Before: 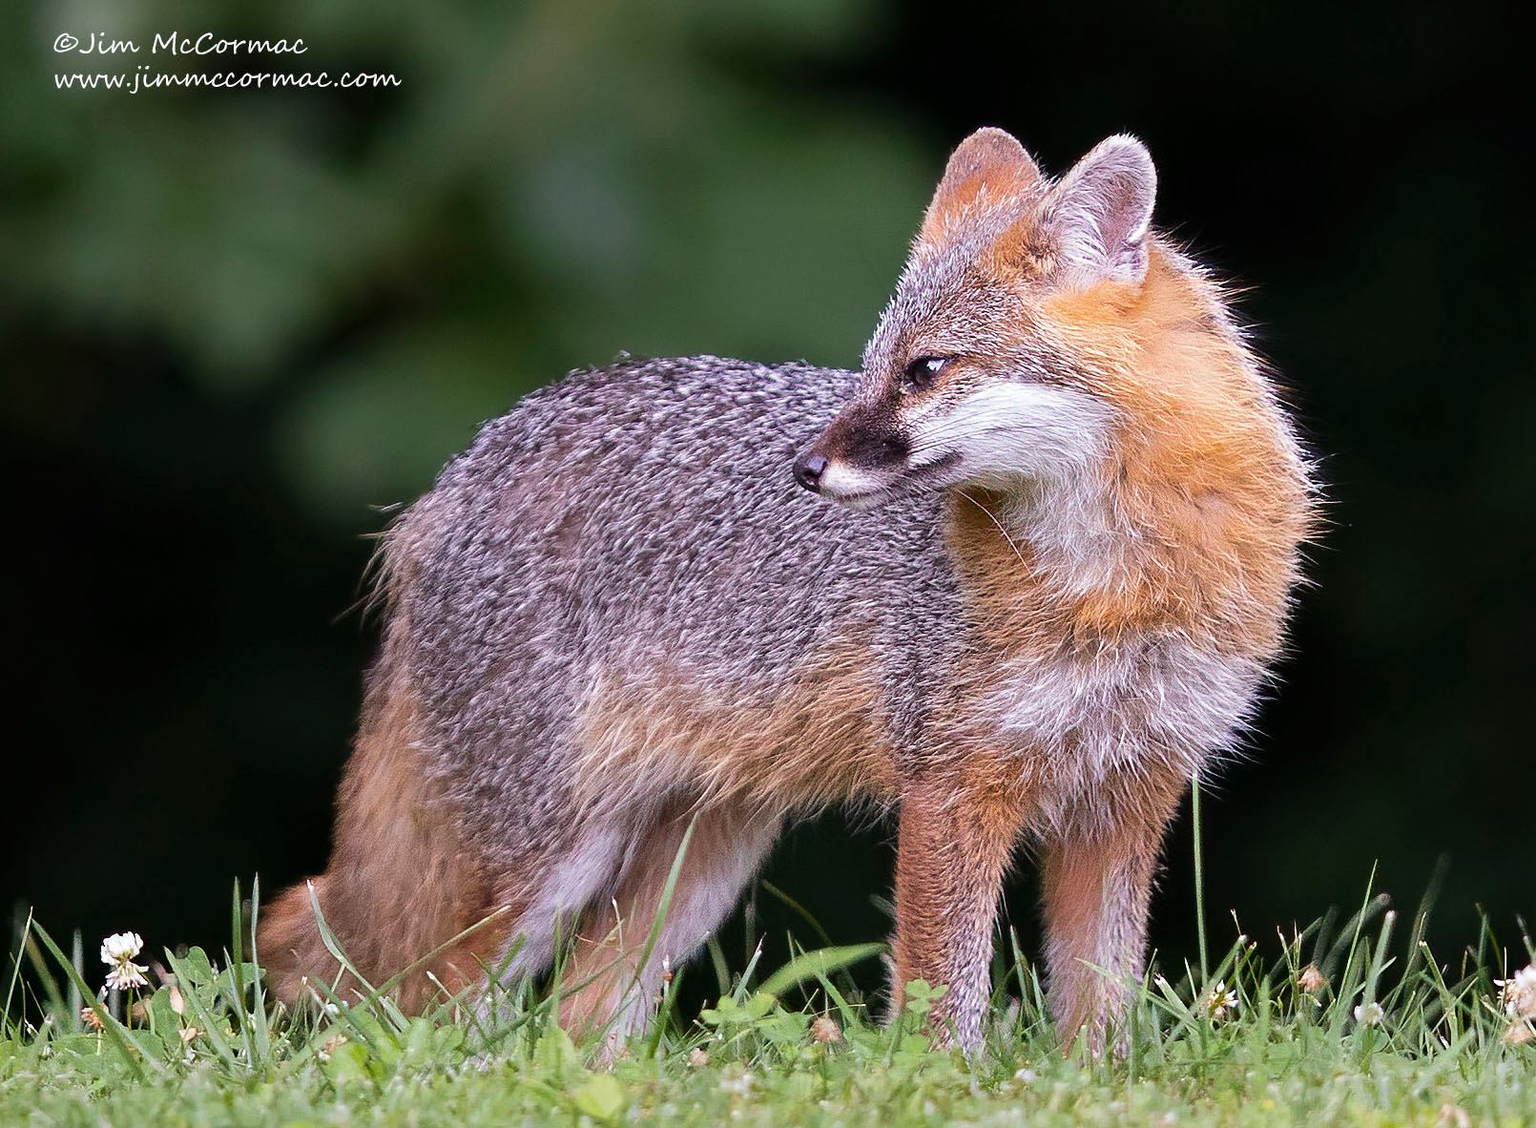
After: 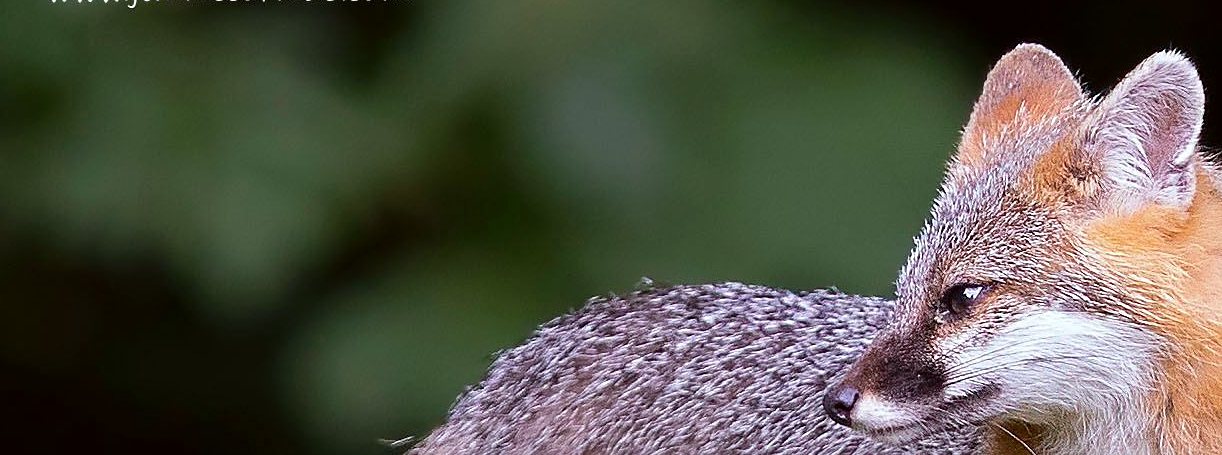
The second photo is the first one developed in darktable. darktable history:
sharpen: radius 1.852, amount 0.407, threshold 1.609
crop: left 0.548%, top 7.642%, right 23.499%, bottom 53.841%
color correction: highlights a* -2.88, highlights b* -2.06, shadows a* 2.02, shadows b* 2.72
